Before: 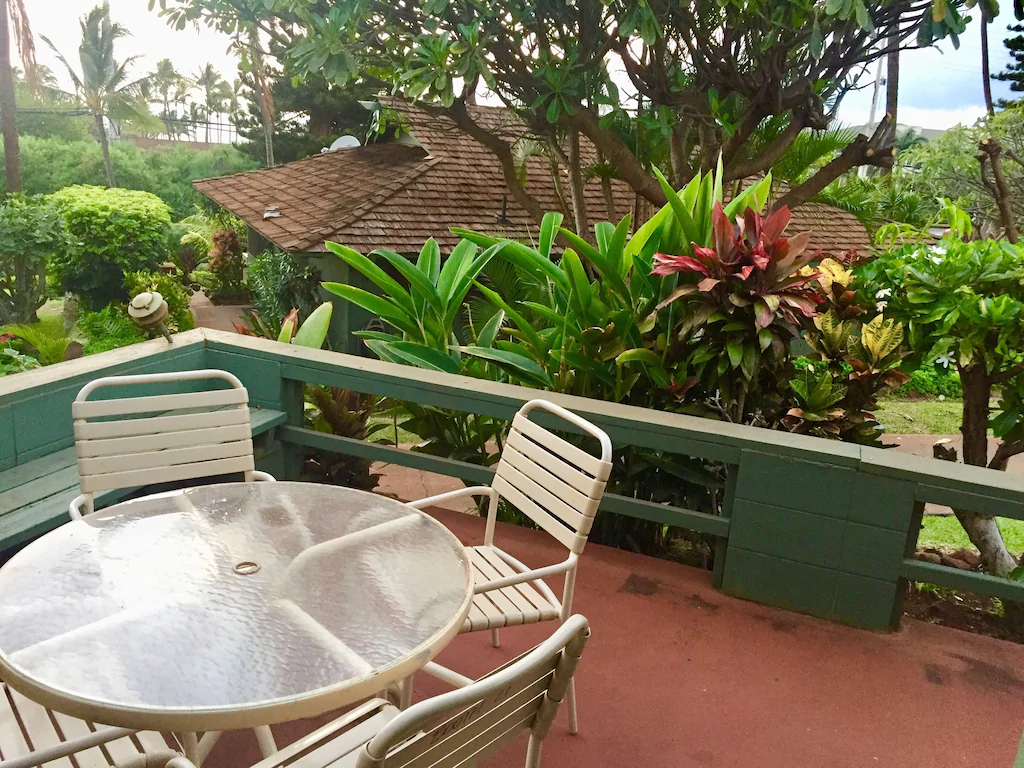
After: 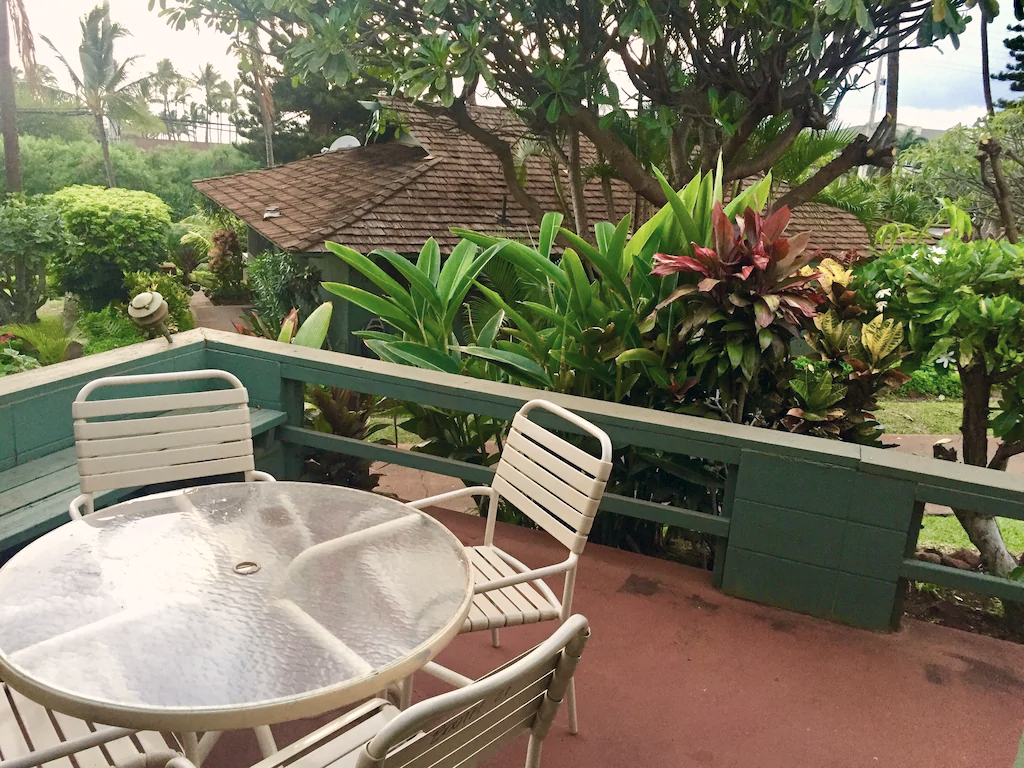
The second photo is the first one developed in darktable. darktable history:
color correction: highlights a* 2.87, highlights b* 5.02, shadows a* -2.29, shadows b* -4.92, saturation 0.81
